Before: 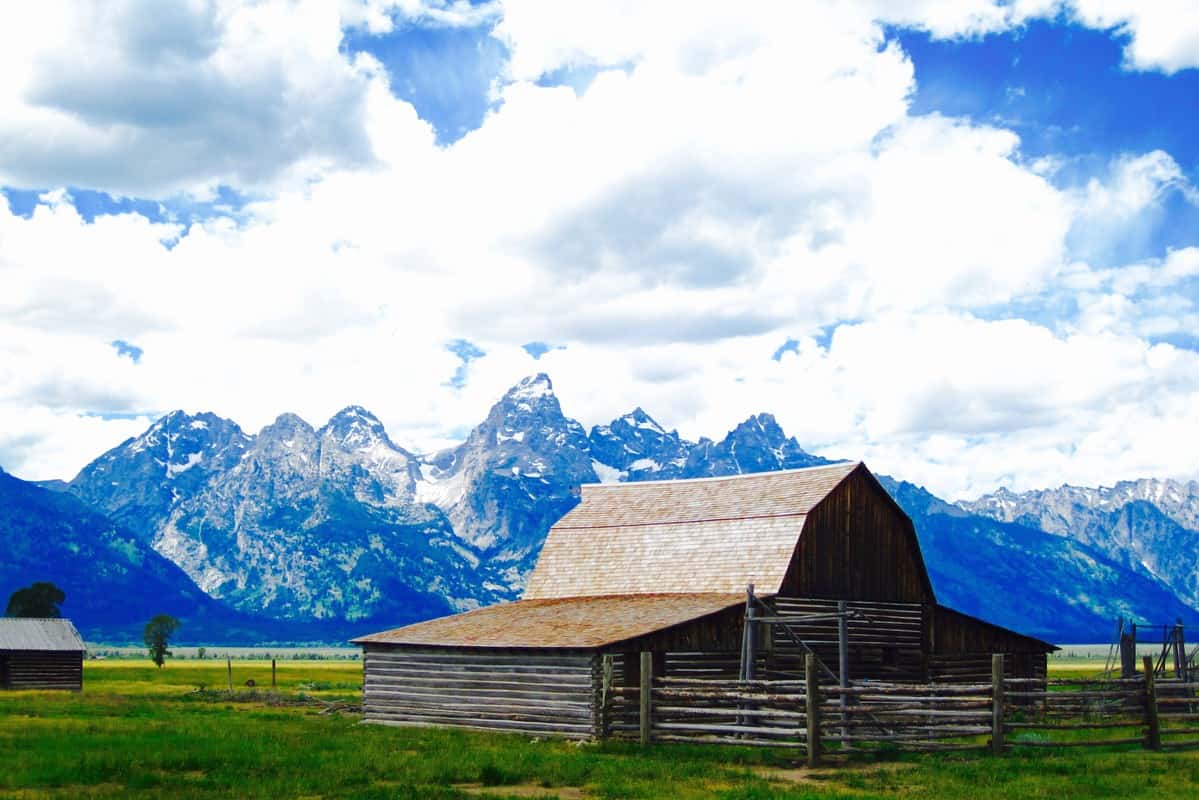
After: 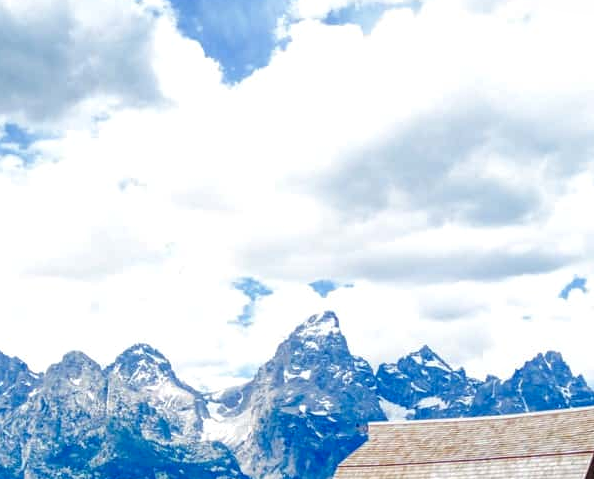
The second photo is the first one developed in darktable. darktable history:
crop: left 17.835%, top 7.836%, right 32.584%, bottom 32.249%
local contrast: on, module defaults
